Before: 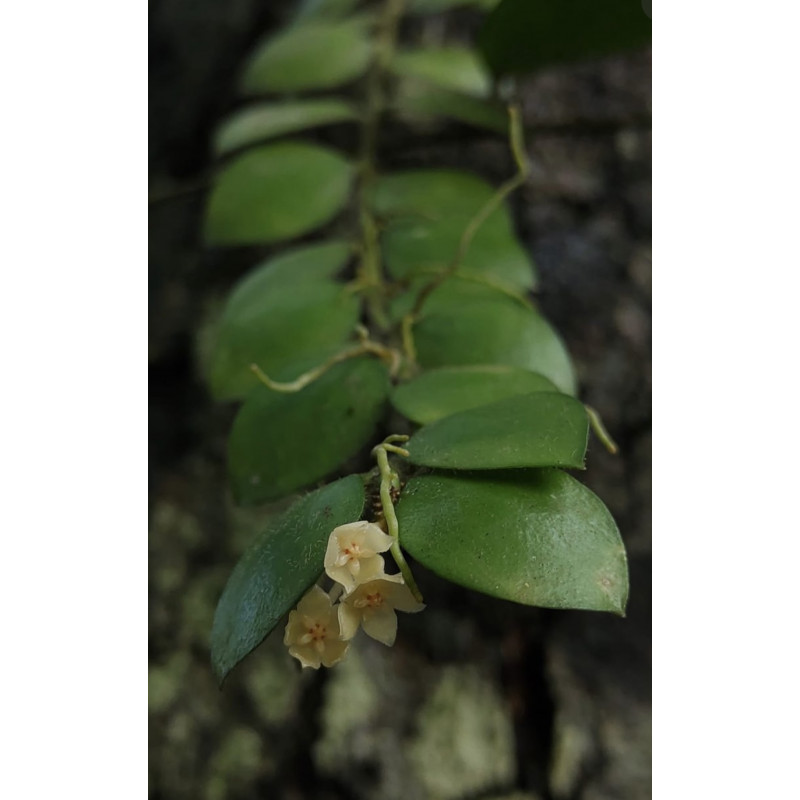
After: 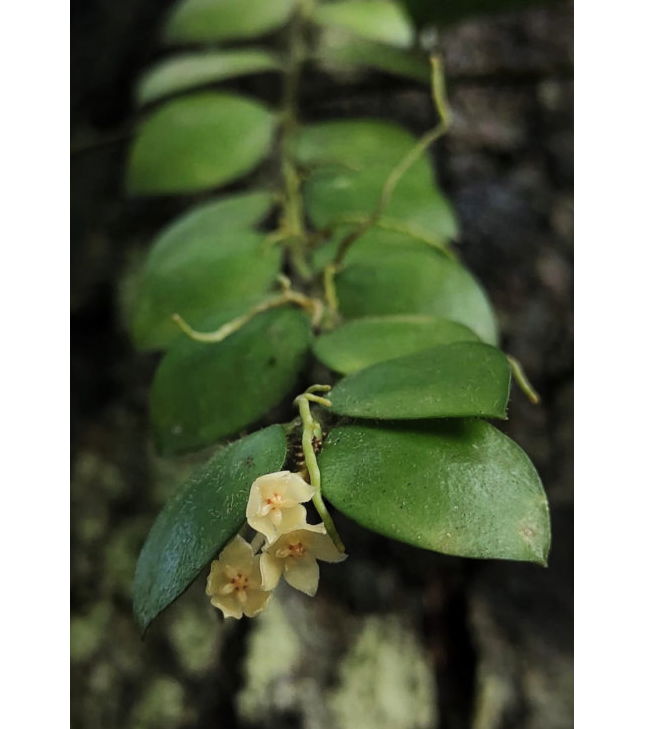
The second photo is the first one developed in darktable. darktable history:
crop: left 9.839%, top 6.345%, right 7.178%, bottom 2.519%
local contrast: mode bilateral grid, contrast 10, coarseness 25, detail 115%, midtone range 0.2
tone curve: curves: ch0 [(0, 0) (0.003, 0.002) (0.011, 0.009) (0.025, 0.021) (0.044, 0.037) (0.069, 0.058) (0.1, 0.083) (0.136, 0.122) (0.177, 0.165) (0.224, 0.216) (0.277, 0.277) (0.335, 0.344) (0.399, 0.418) (0.468, 0.499) (0.543, 0.586) (0.623, 0.679) (0.709, 0.779) (0.801, 0.877) (0.898, 0.977) (1, 1)], preserve colors none
shadows and highlights: shadows 73.16, highlights -60.55, soften with gaussian
